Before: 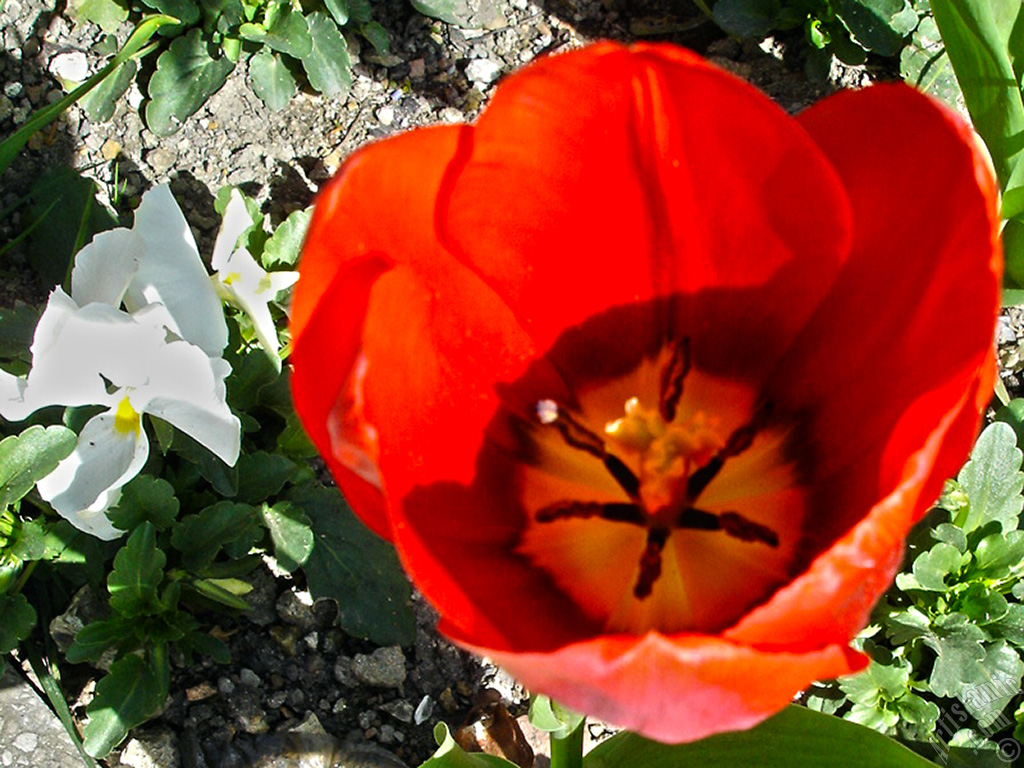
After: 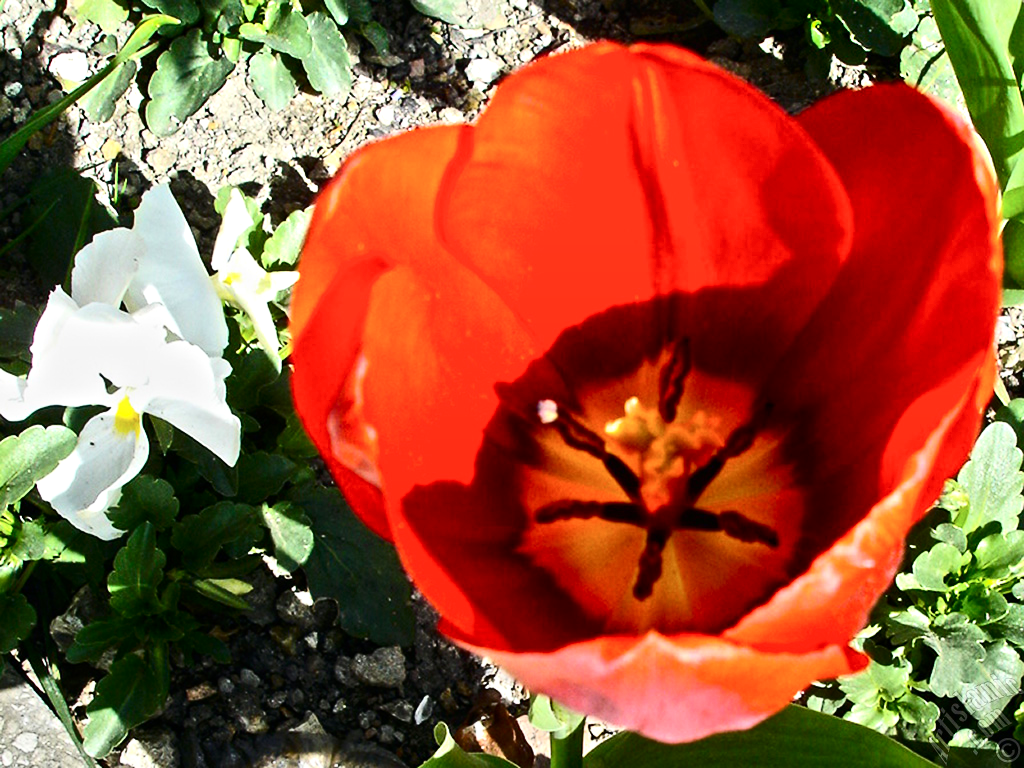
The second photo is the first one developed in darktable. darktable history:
graduated density: rotation -180°, offset 27.42
exposure: black level correction 0, exposure 0.5 EV, compensate highlight preservation false
contrast brightness saturation: contrast 0.28
